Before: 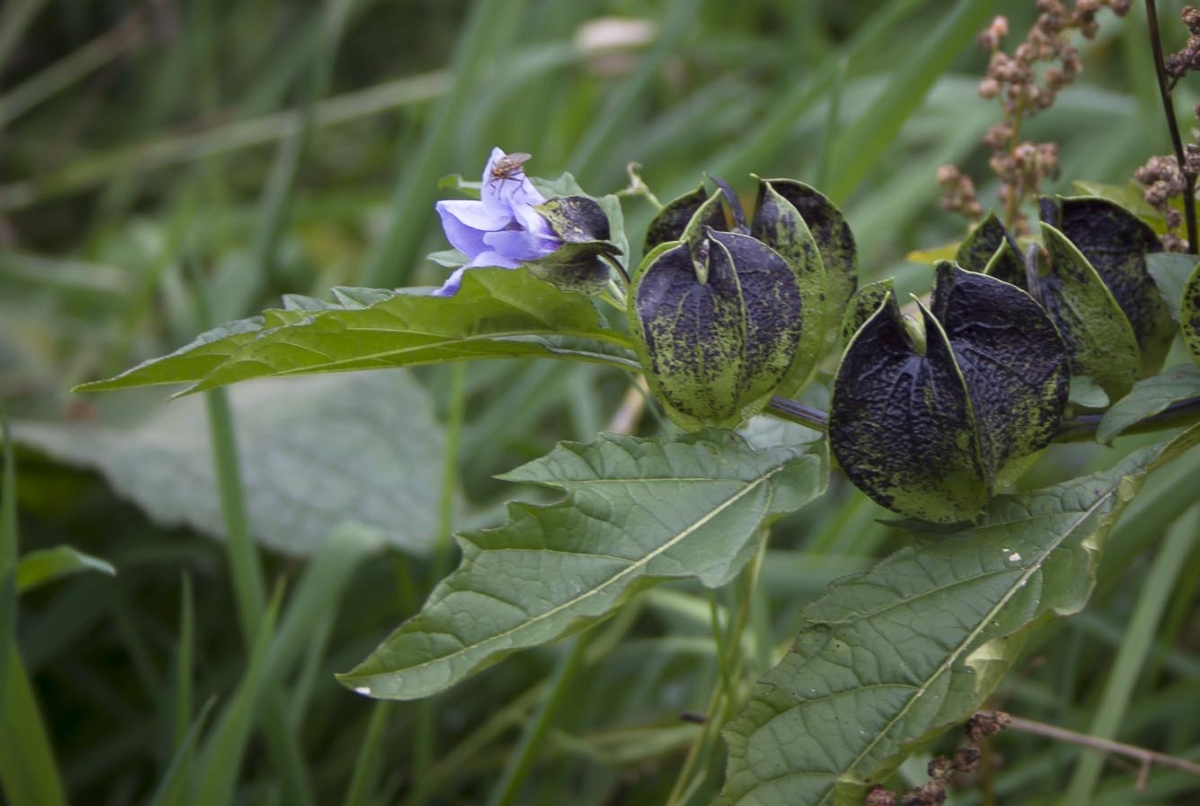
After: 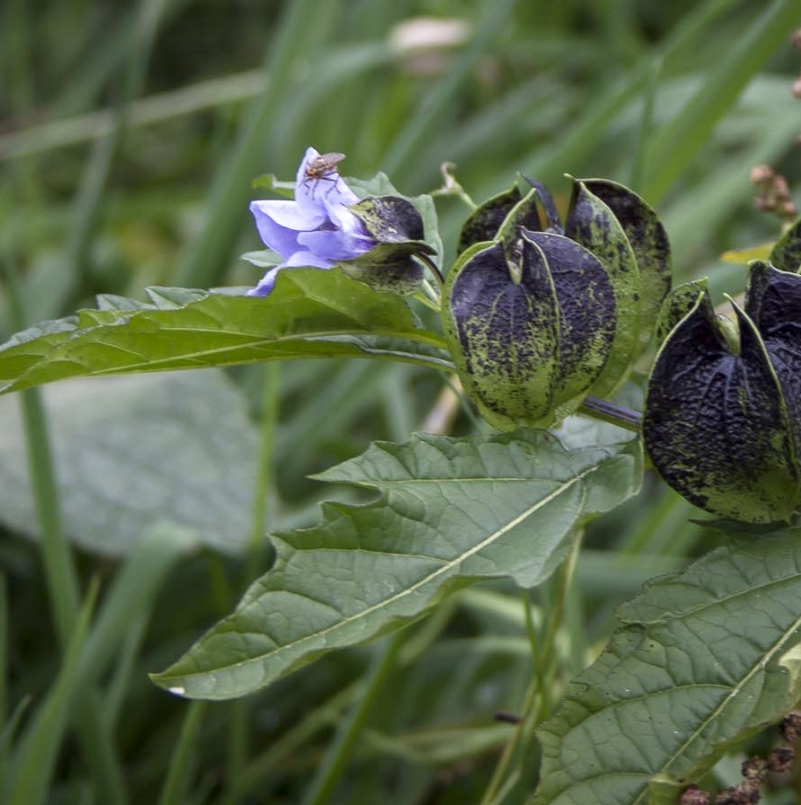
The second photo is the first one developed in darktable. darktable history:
local contrast: on, module defaults
crop and rotate: left 15.527%, right 17.703%
